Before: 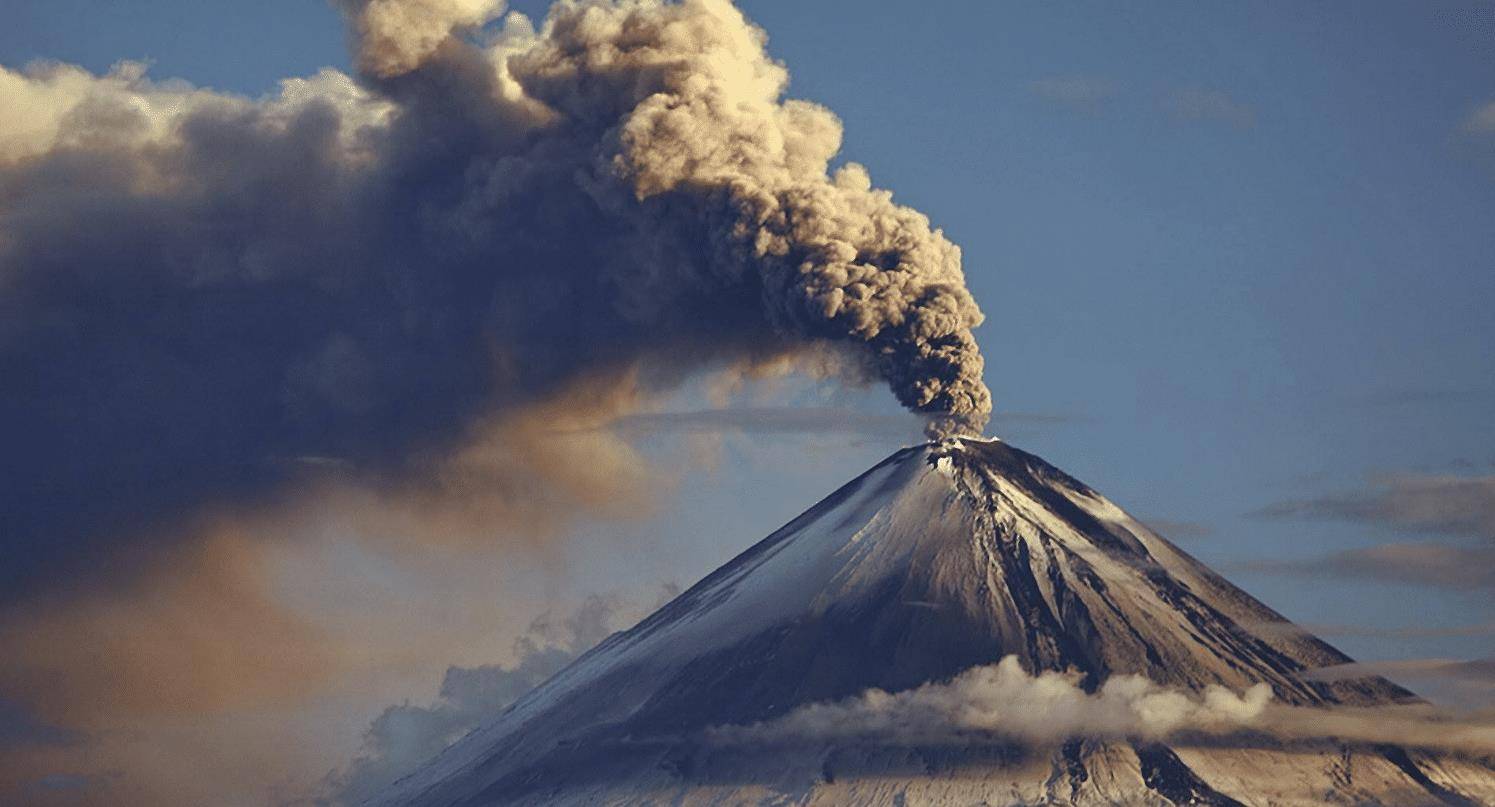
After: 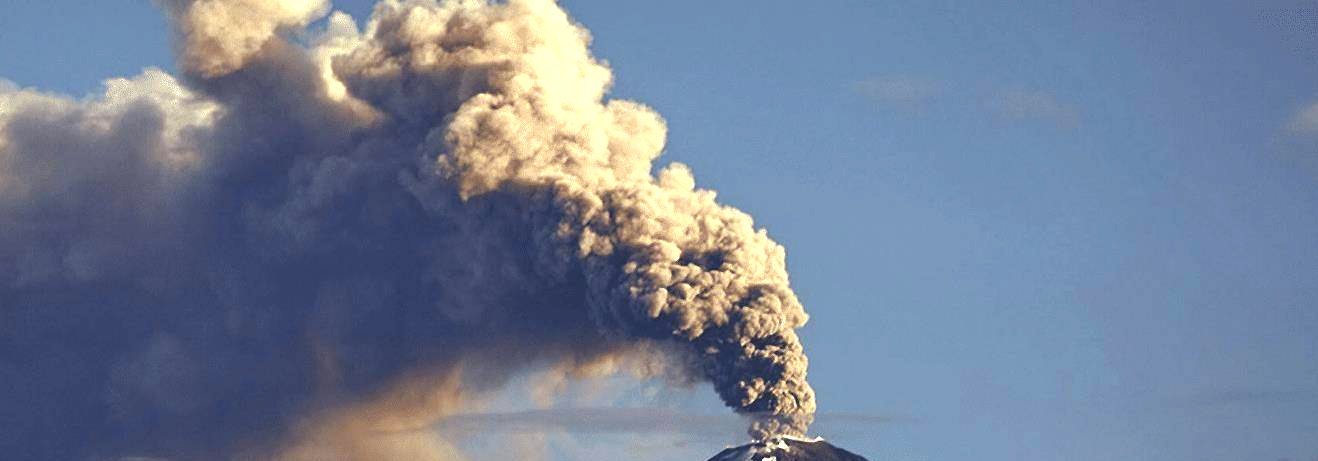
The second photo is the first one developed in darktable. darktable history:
exposure: black level correction 0, exposure 0.7 EV, compensate exposure bias true, compensate highlight preservation false
crop and rotate: left 11.812%, bottom 42.776%
